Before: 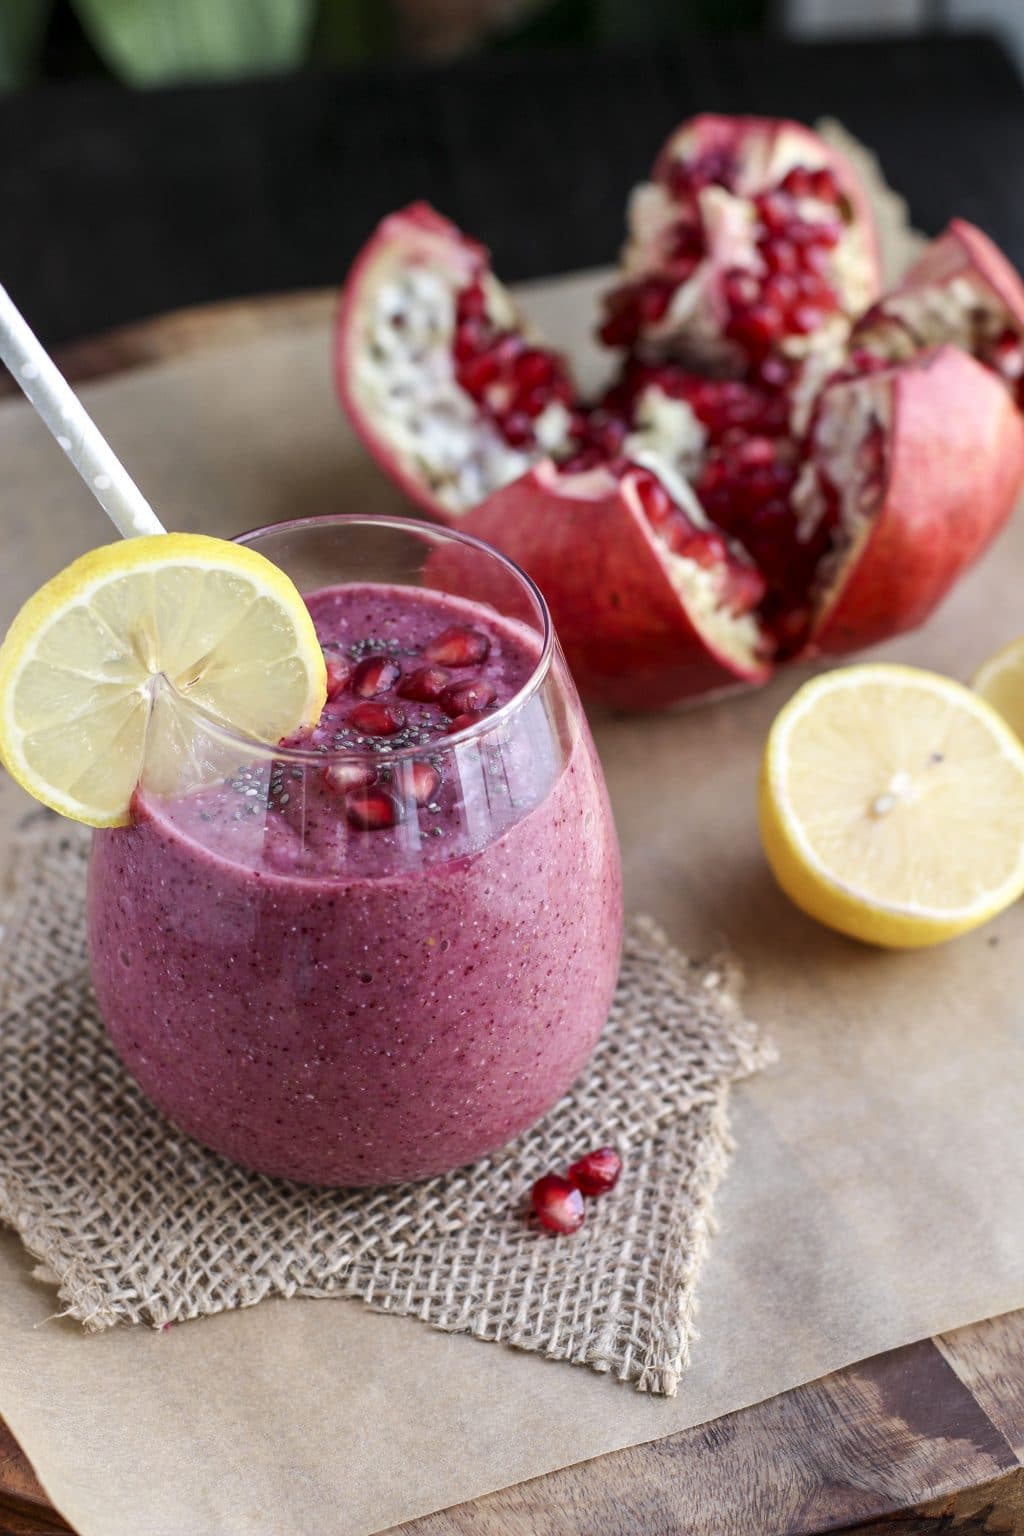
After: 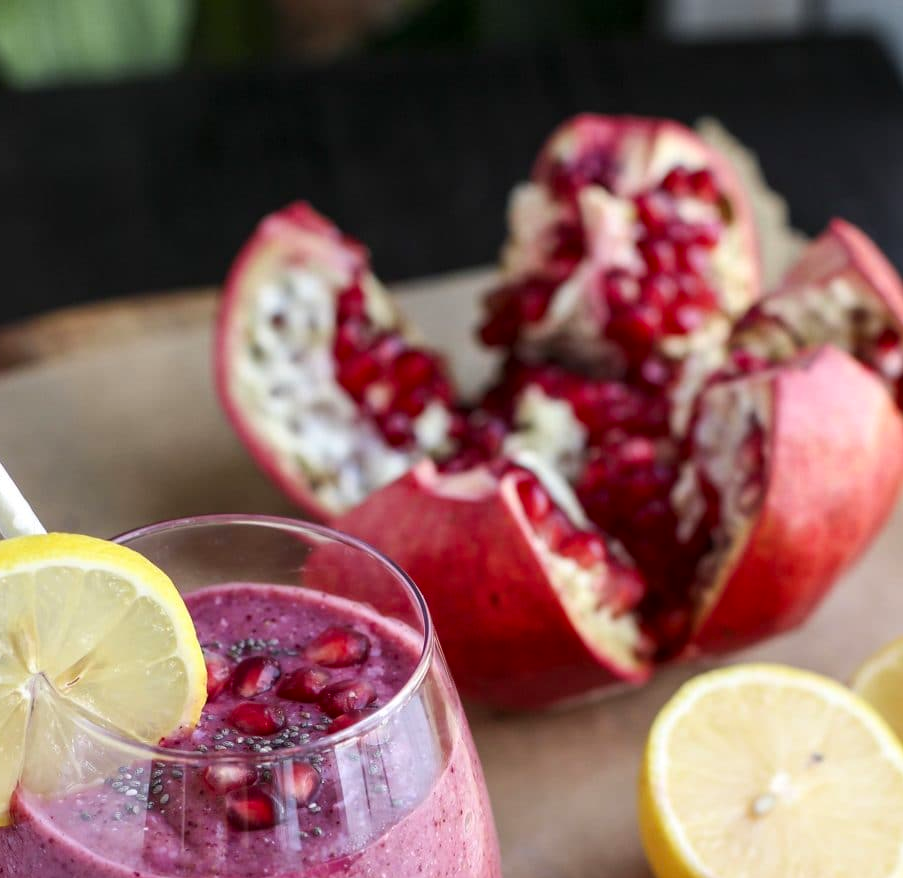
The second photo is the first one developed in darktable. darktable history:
crop and rotate: left 11.812%, bottom 42.776%
contrast brightness saturation: contrast 0.04, saturation 0.16
